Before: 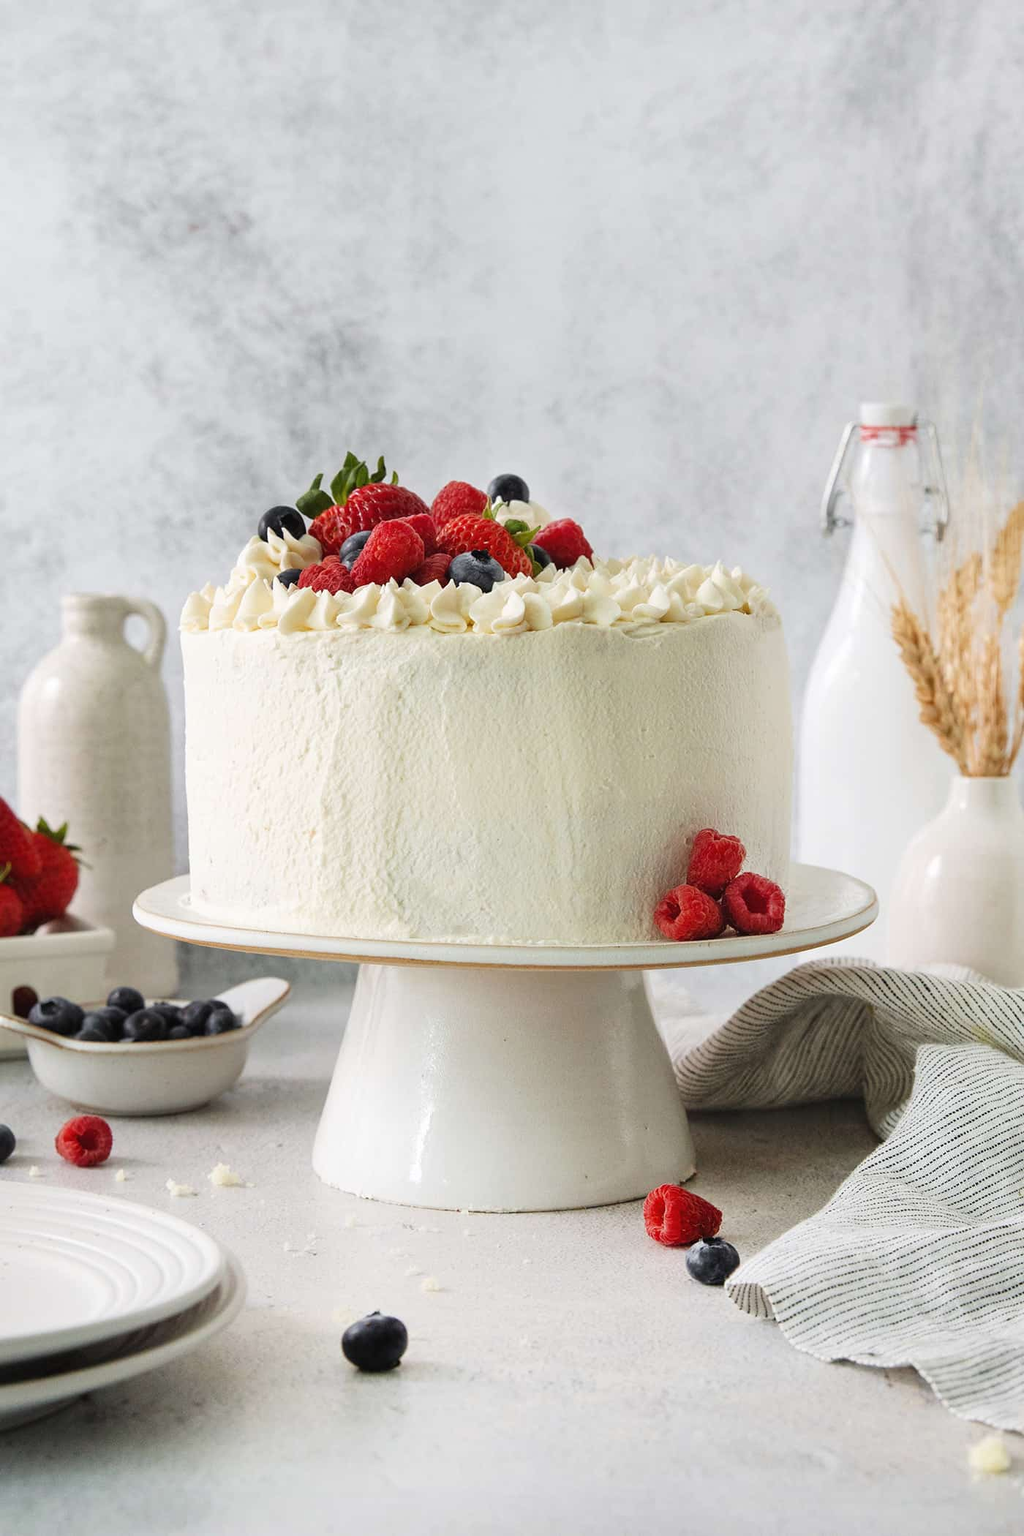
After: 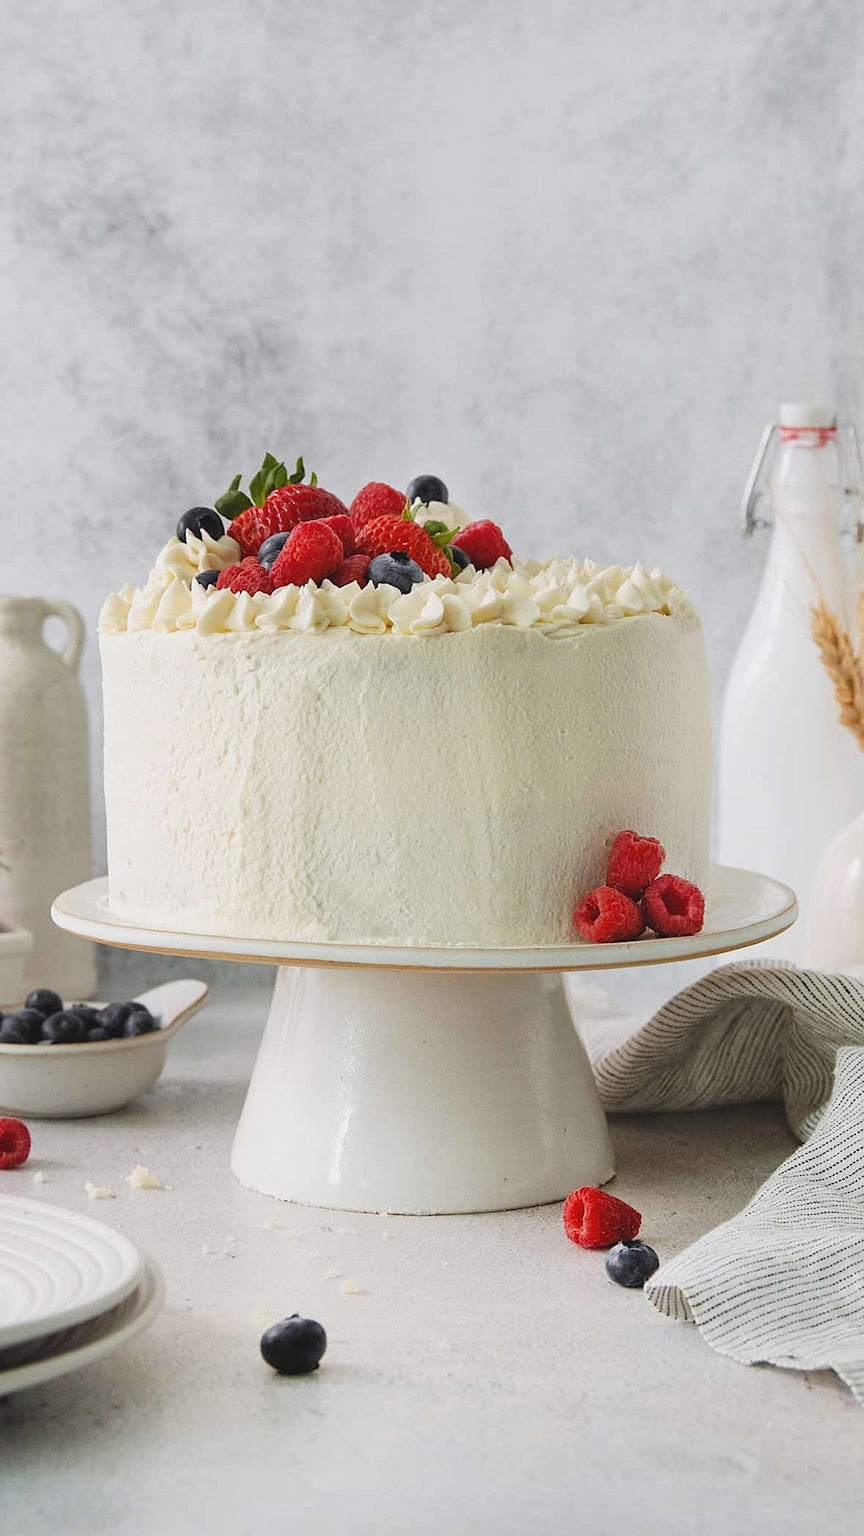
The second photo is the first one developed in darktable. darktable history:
contrast brightness saturation: contrast -0.11
crop: left 8.026%, right 7.374%
sharpen: amount 0.2
